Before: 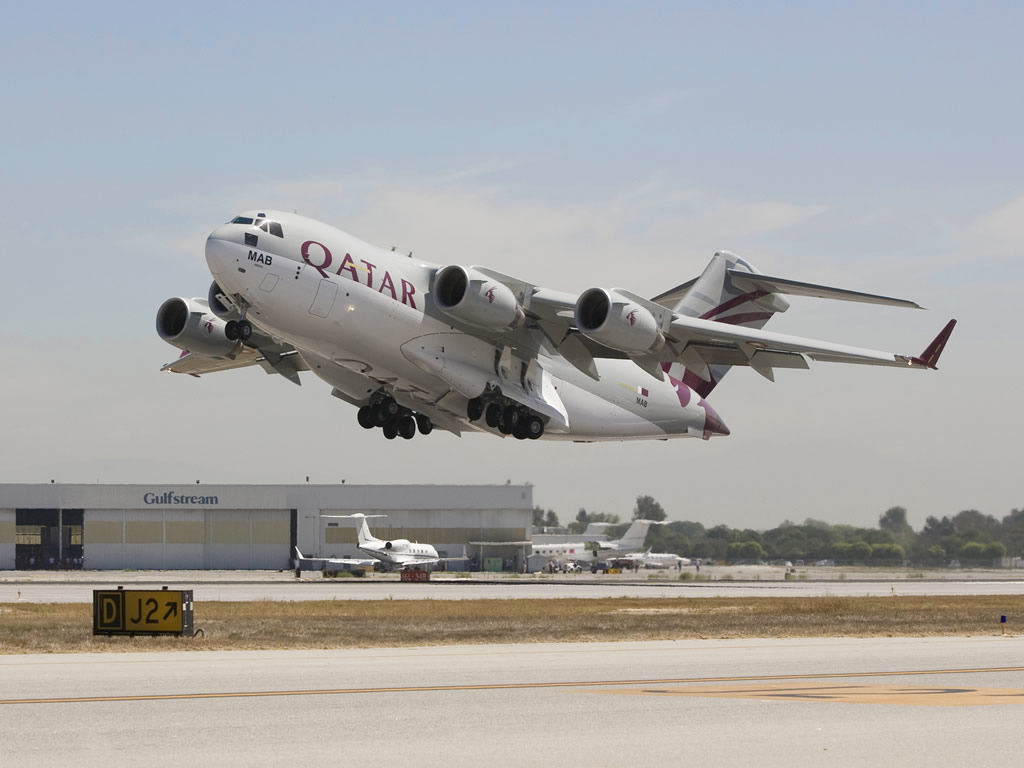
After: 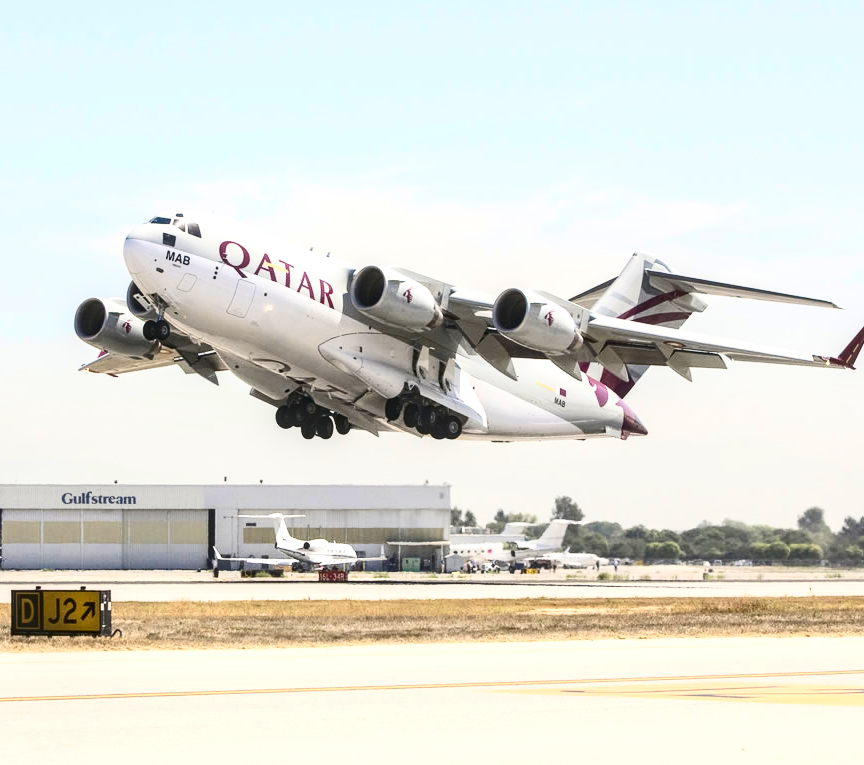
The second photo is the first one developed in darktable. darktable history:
contrast brightness saturation: contrast 0.4, brightness 0.1, saturation 0.21
exposure: exposure 0.74 EV, compensate highlight preservation false
crop: left 8.026%, right 7.374%
local contrast: on, module defaults
